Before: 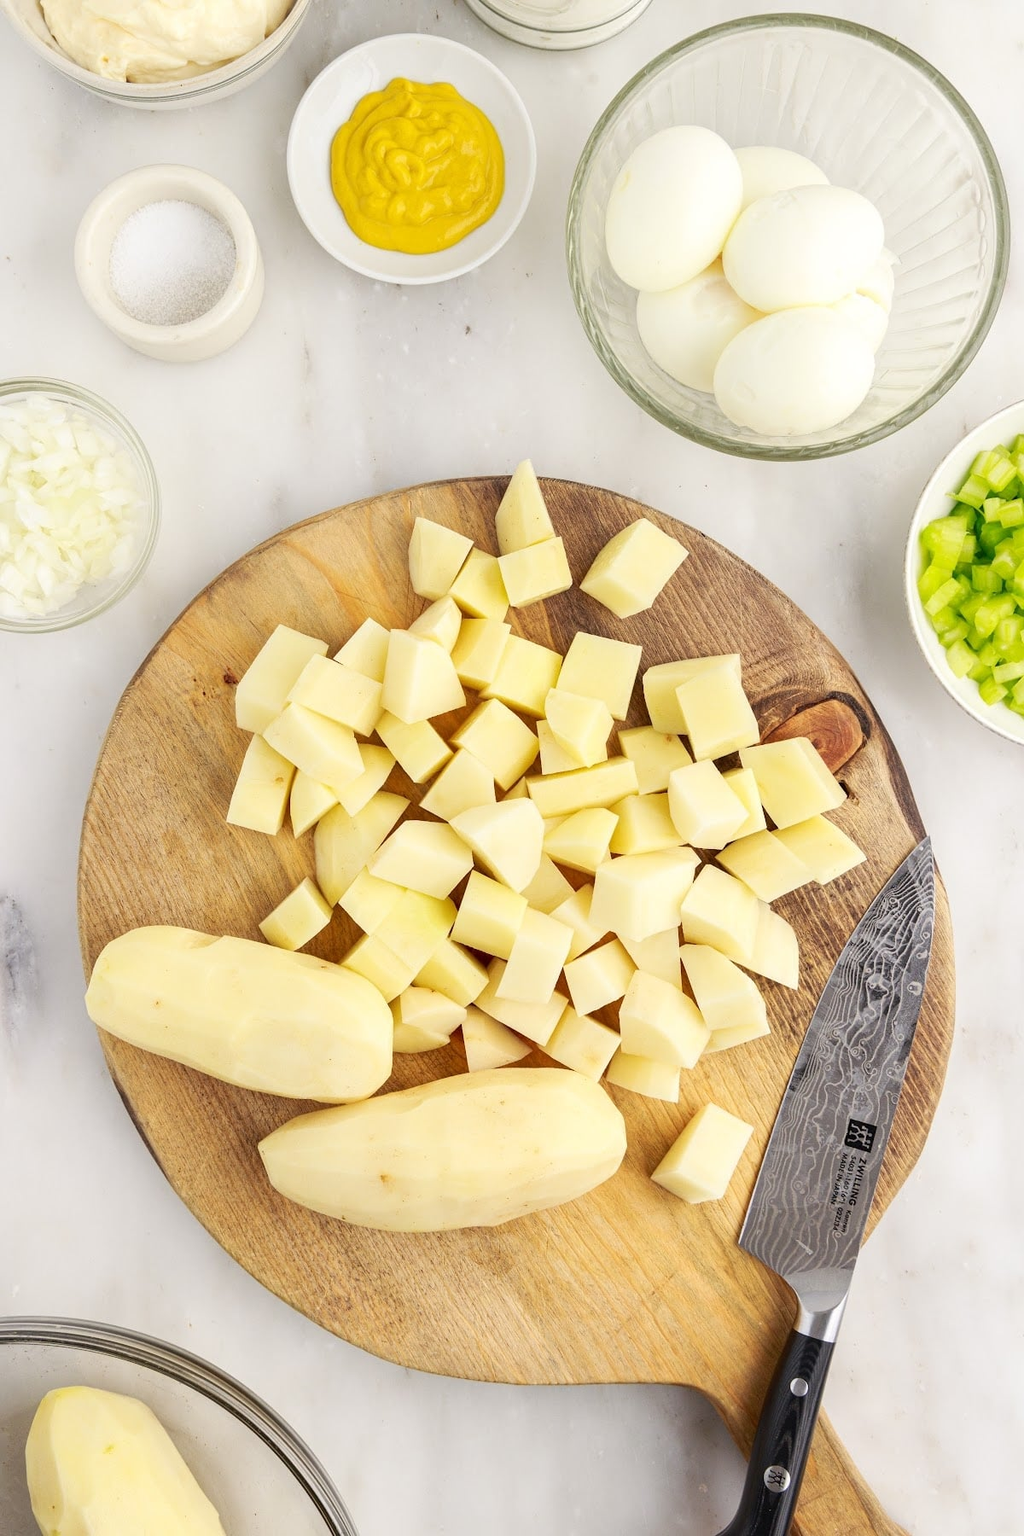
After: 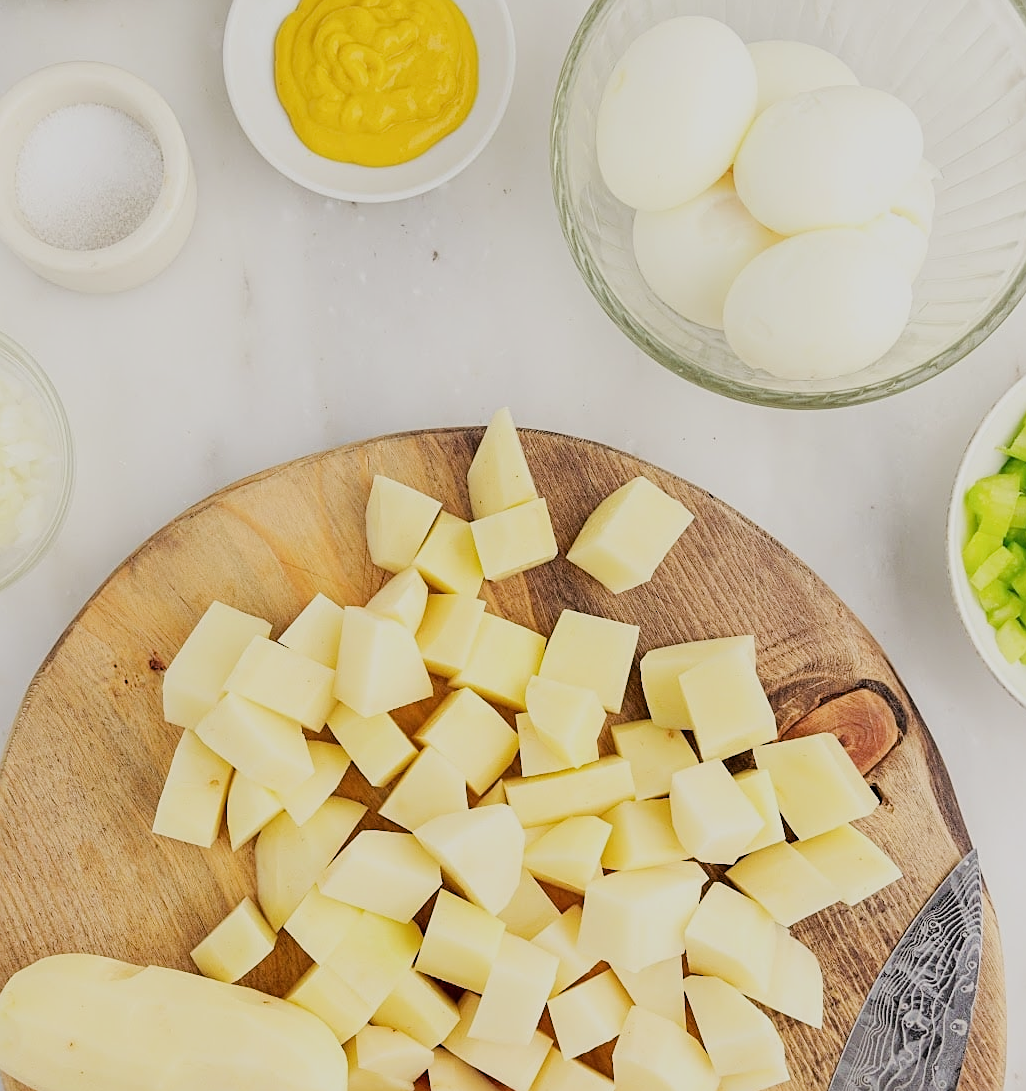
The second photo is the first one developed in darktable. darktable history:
filmic rgb: black relative exposure -7.65 EV, white relative exposure 4.56 EV, threshold 6 EV, hardness 3.61, enable highlight reconstruction true
sharpen: on, module defaults
crop and rotate: left 9.456%, top 7.32%, right 4.963%, bottom 32.039%
exposure: black level correction -0.001, exposure 0.08 EV, compensate exposure bias true, compensate highlight preservation false
